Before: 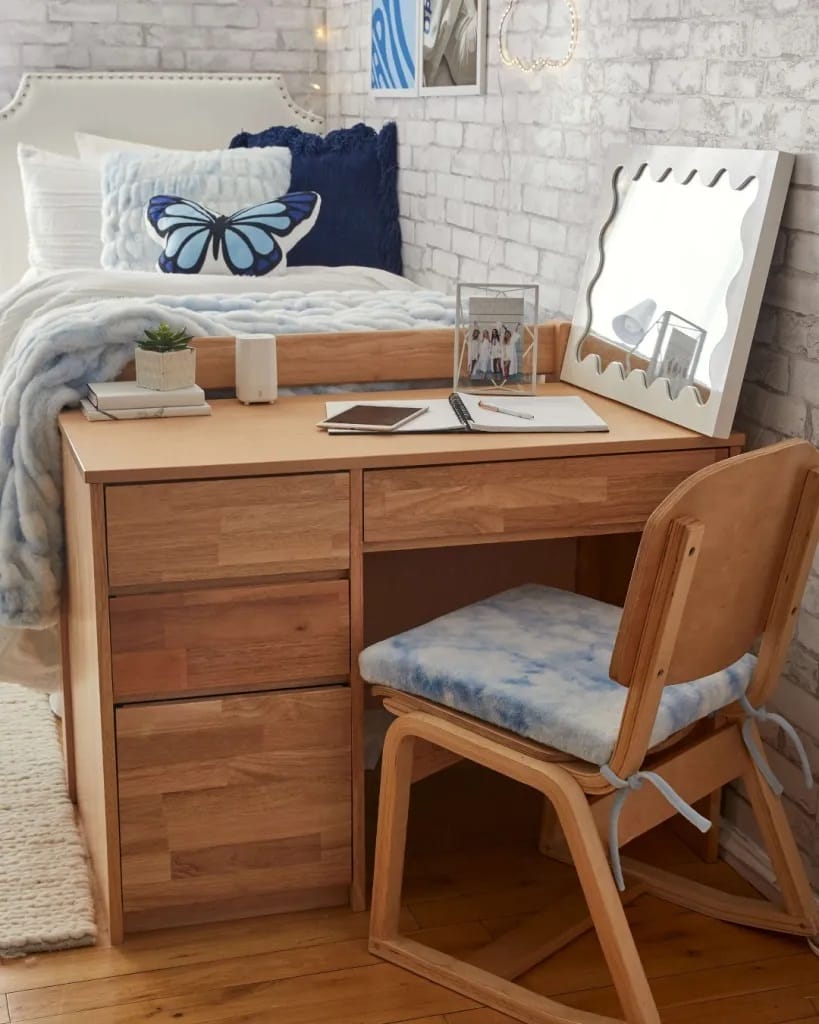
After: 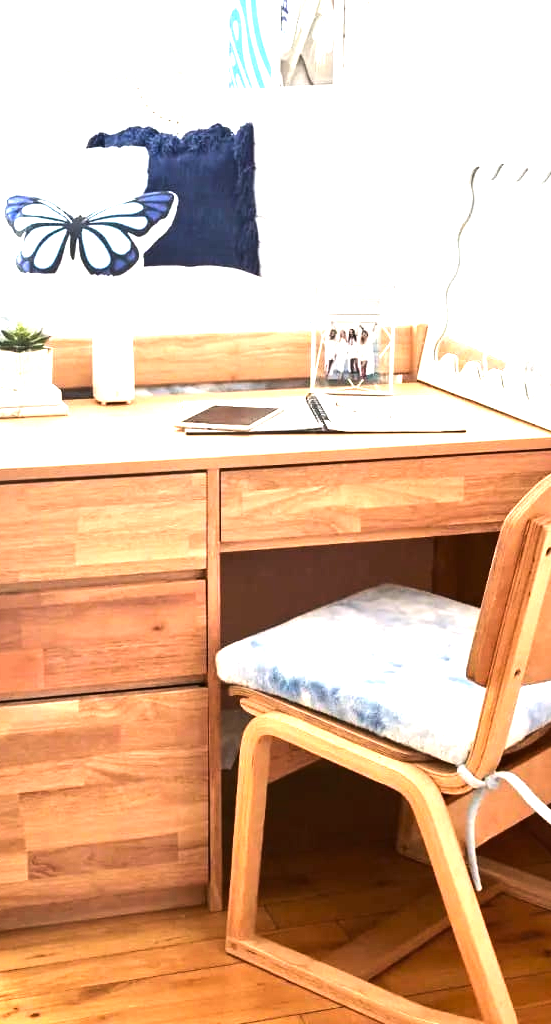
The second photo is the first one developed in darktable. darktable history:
crop and rotate: left 17.563%, right 15.102%
exposure: black level correction 0, exposure 1.489 EV, compensate exposure bias true, compensate highlight preservation false
tone equalizer: -8 EV -1.08 EV, -7 EV -0.998 EV, -6 EV -0.89 EV, -5 EV -0.57 EV, -3 EV 0.567 EV, -2 EV 0.841 EV, -1 EV 1 EV, +0 EV 1.06 EV, edges refinement/feathering 500, mask exposure compensation -1.57 EV, preserve details no
